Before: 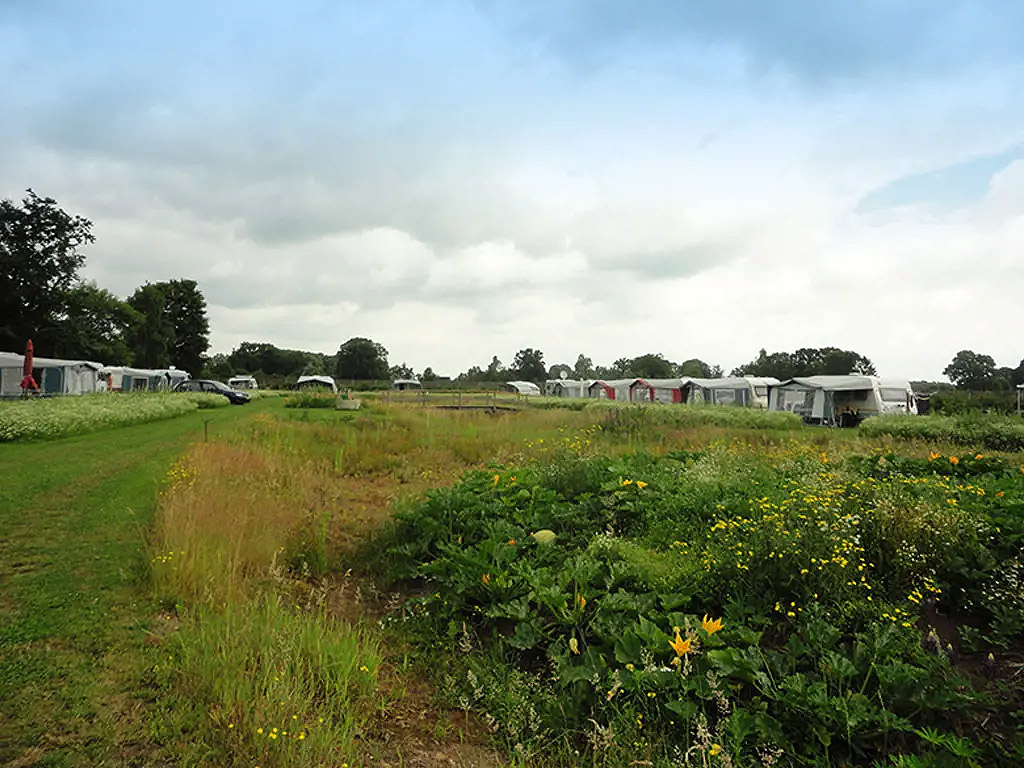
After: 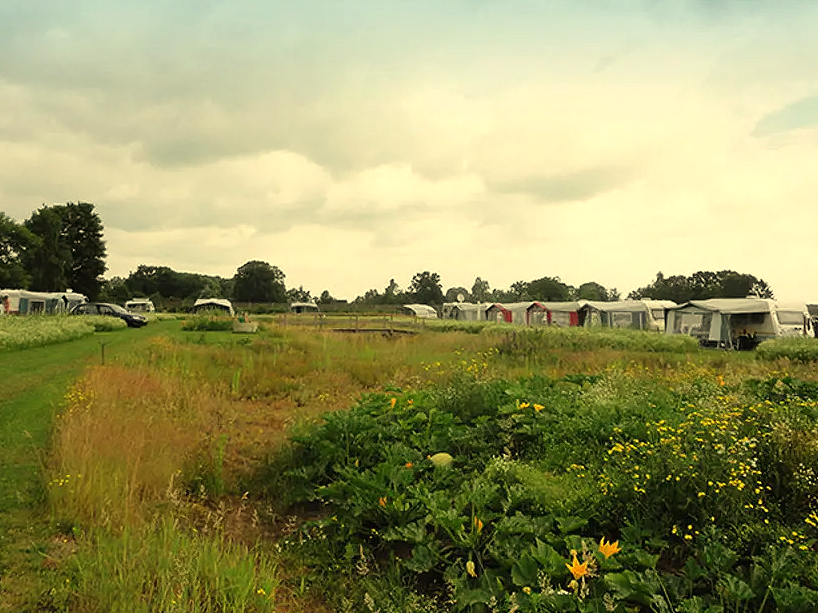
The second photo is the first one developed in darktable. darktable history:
white balance: red 1.08, blue 0.791
crop and rotate: left 10.071%, top 10.071%, right 10.02%, bottom 10.02%
